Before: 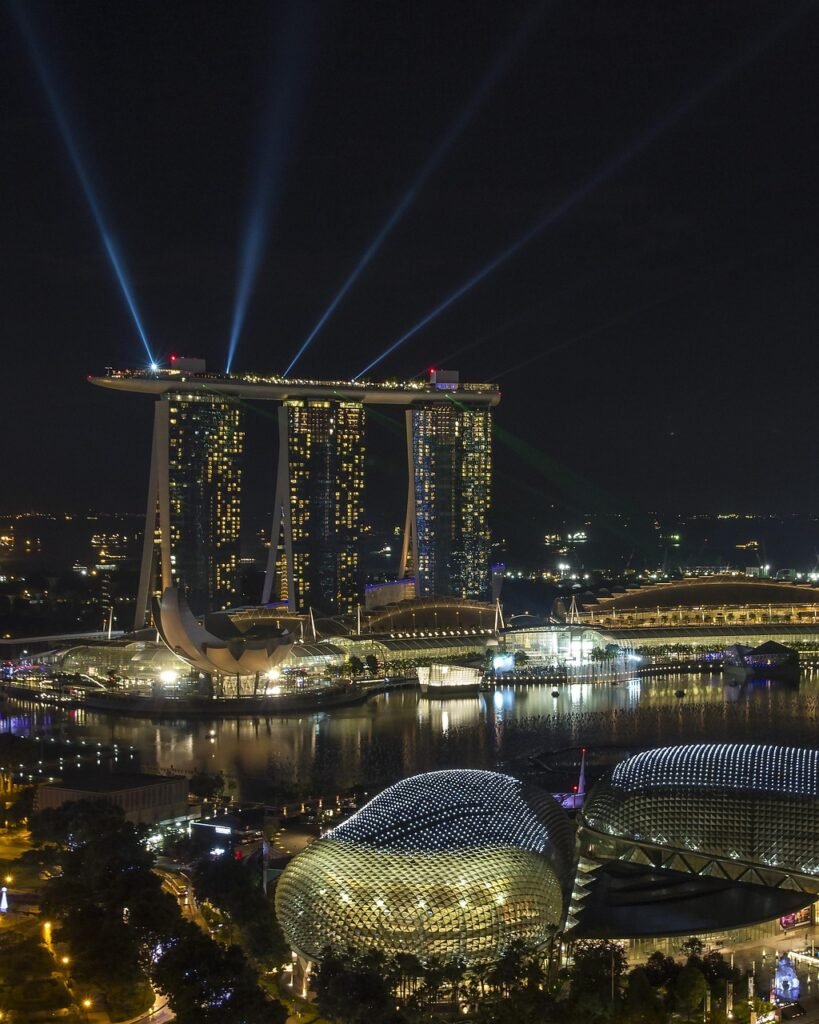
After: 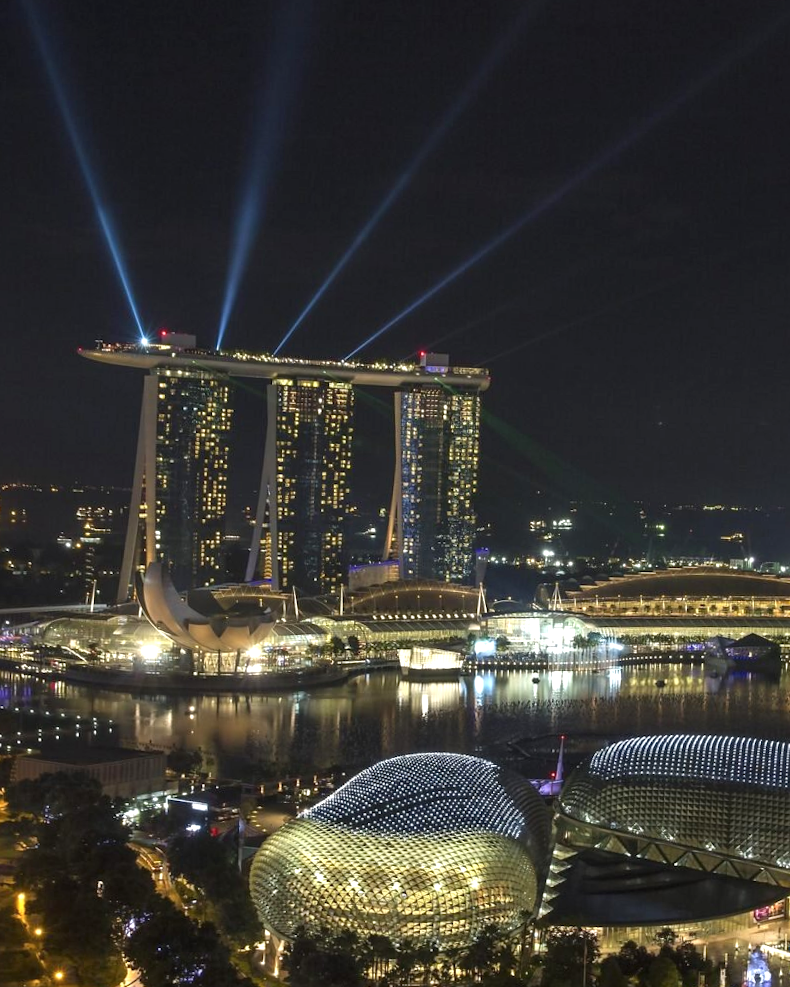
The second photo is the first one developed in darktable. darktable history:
exposure: black level correction 0, exposure 0.7 EV, compensate exposure bias true, compensate highlight preservation false
crop and rotate: angle -1.69°
contrast brightness saturation: saturation -0.05
